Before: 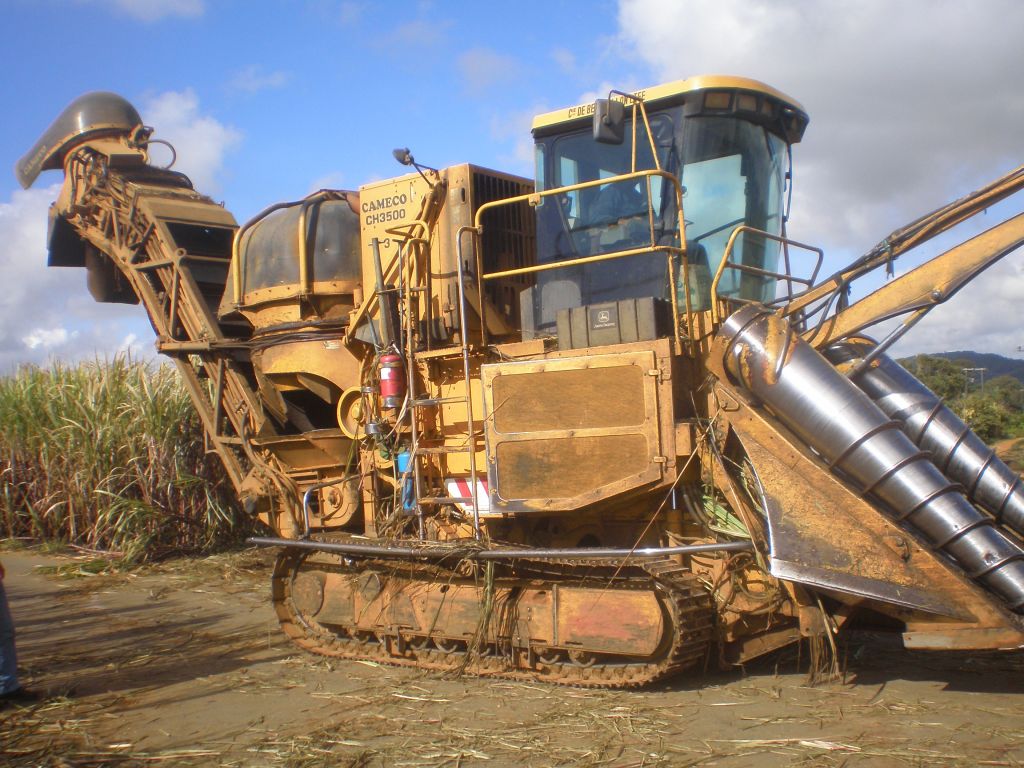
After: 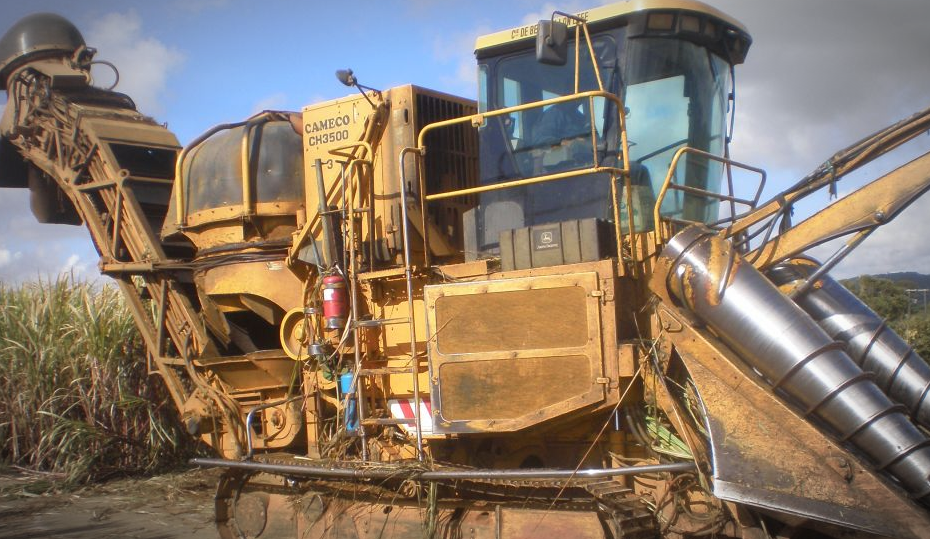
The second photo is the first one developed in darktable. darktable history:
vignetting: automatic ratio true
crop: left 5.596%, top 10.314%, right 3.534%, bottom 19.395%
